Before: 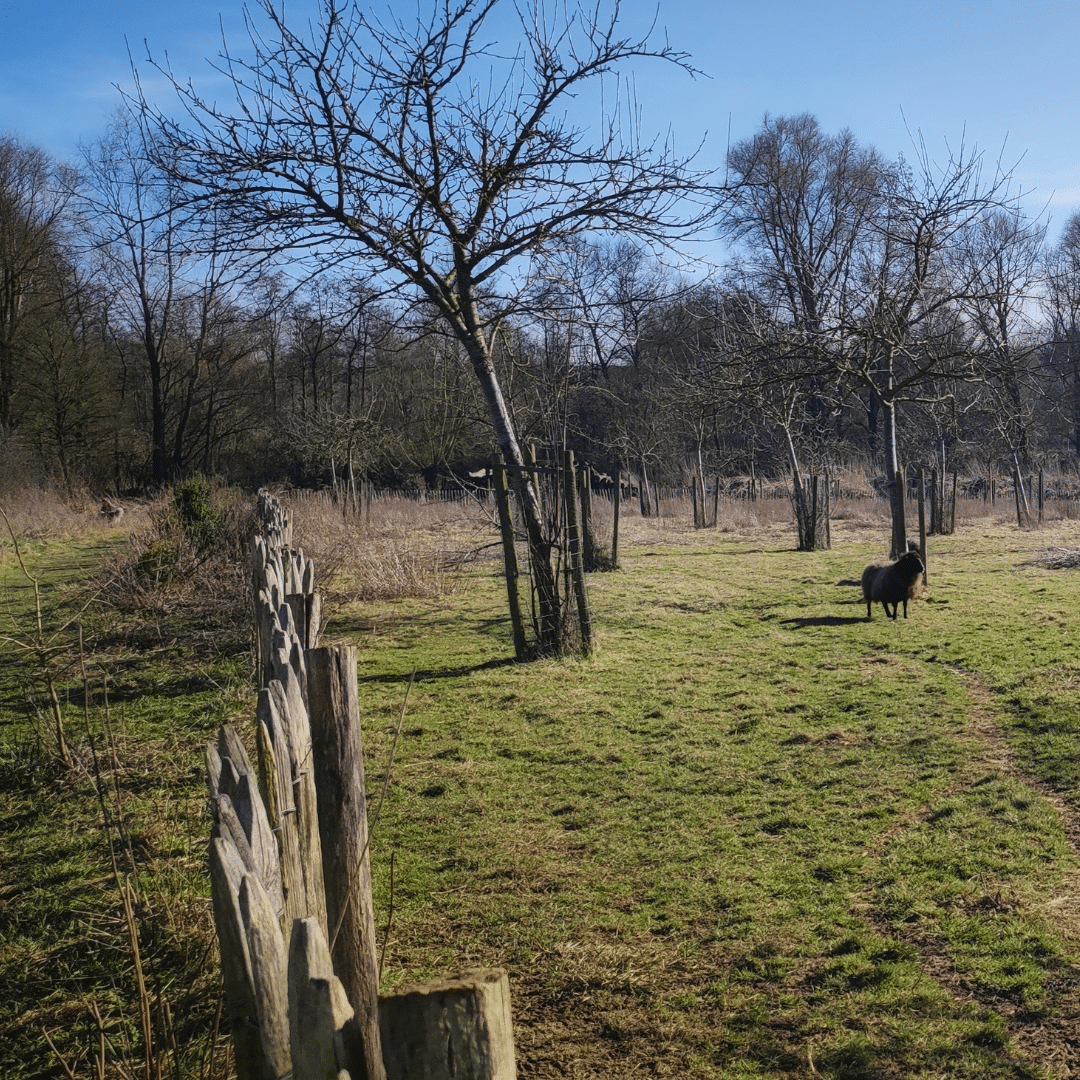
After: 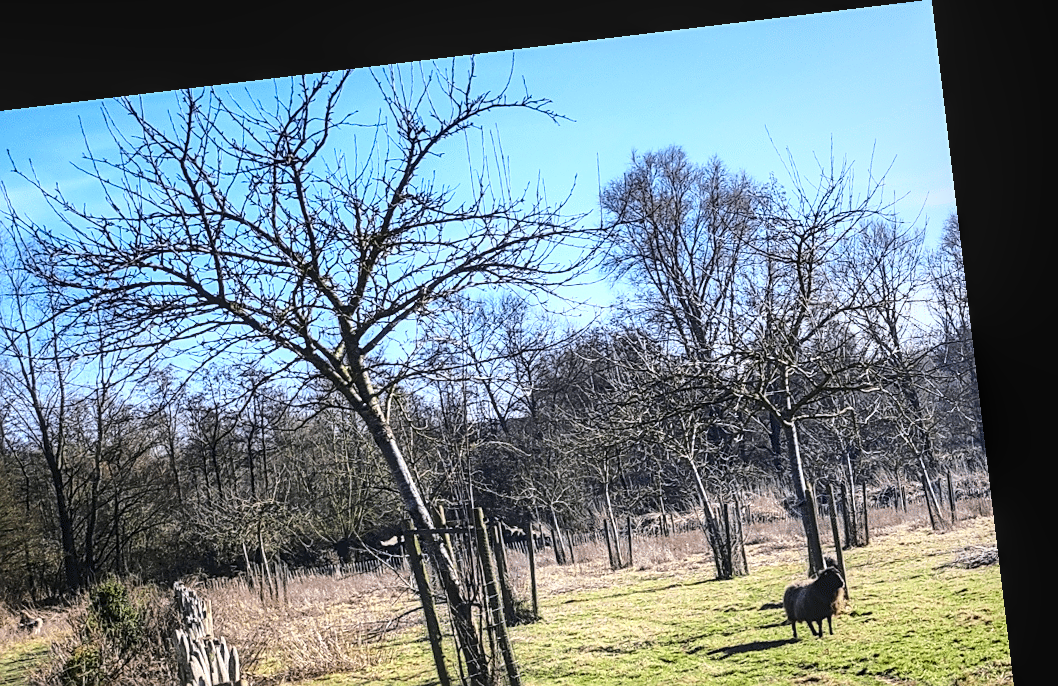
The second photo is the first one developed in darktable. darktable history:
base curve: curves: ch0 [(0, 0) (0.028, 0.03) (0.121, 0.232) (0.46, 0.748) (0.859, 0.968) (1, 1)]
white balance: red 0.98, blue 1.034
exposure: exposure 0.2 EV, compensate highlight preservation false
sharpen: on, module defaults
local contrast: on, module defaults
rotate and perspective: rotation -6.83°, automatic cropping off
levels: levels [0, 0.476, 0.951]
crop and rotate: left 11.812%, bottom 42.776%
